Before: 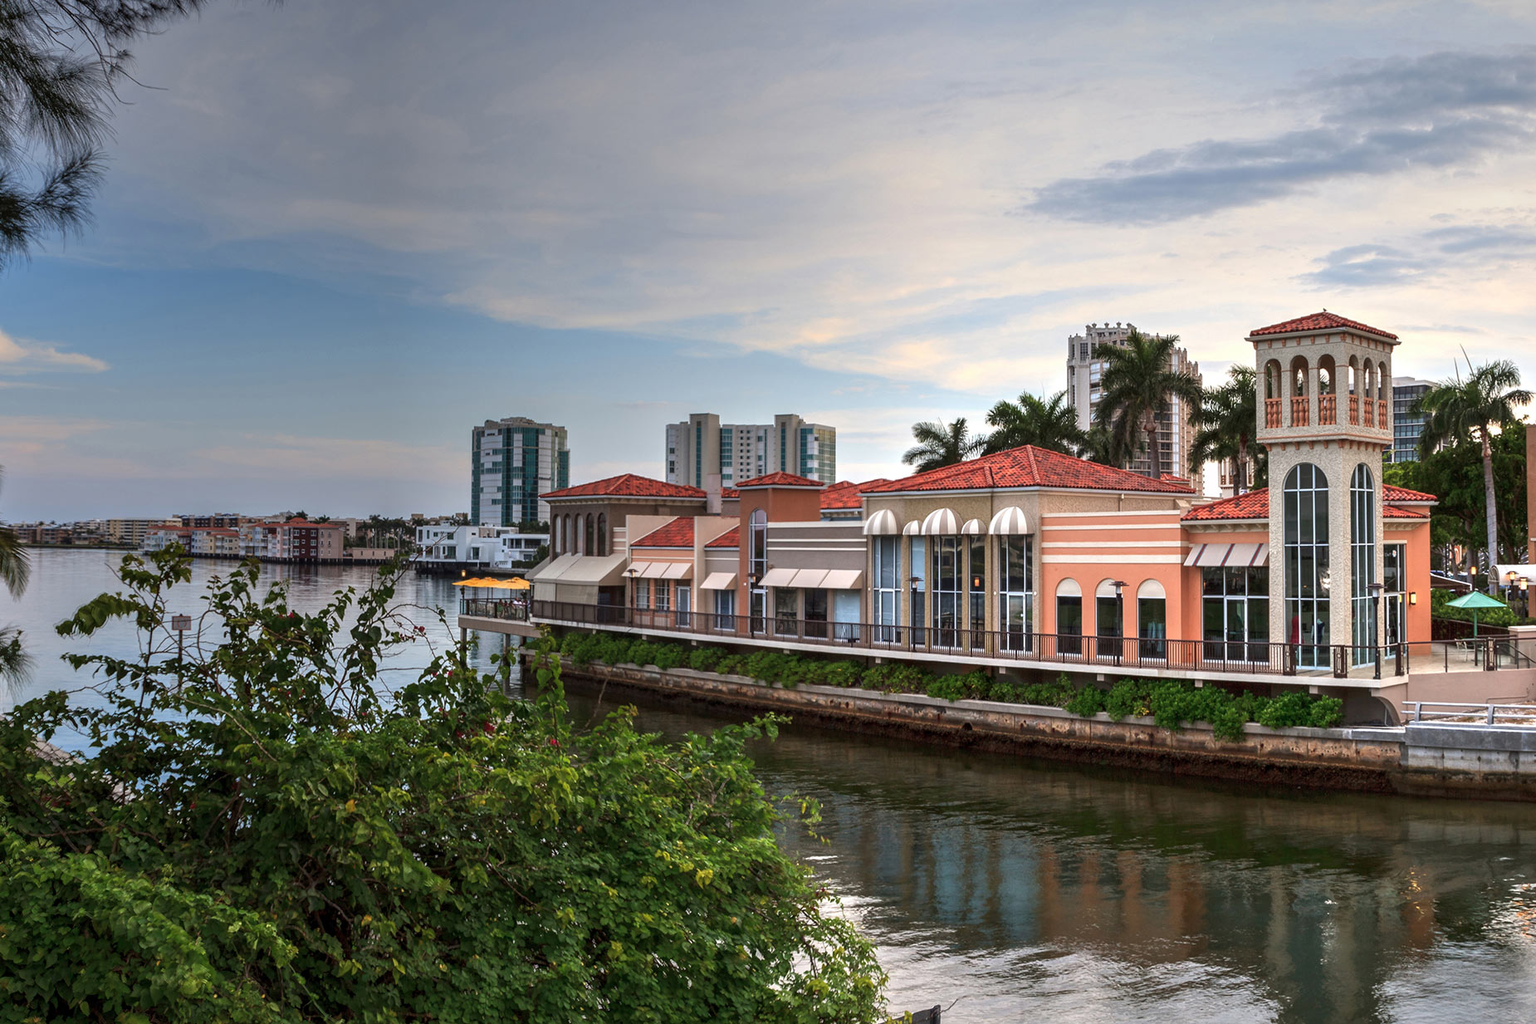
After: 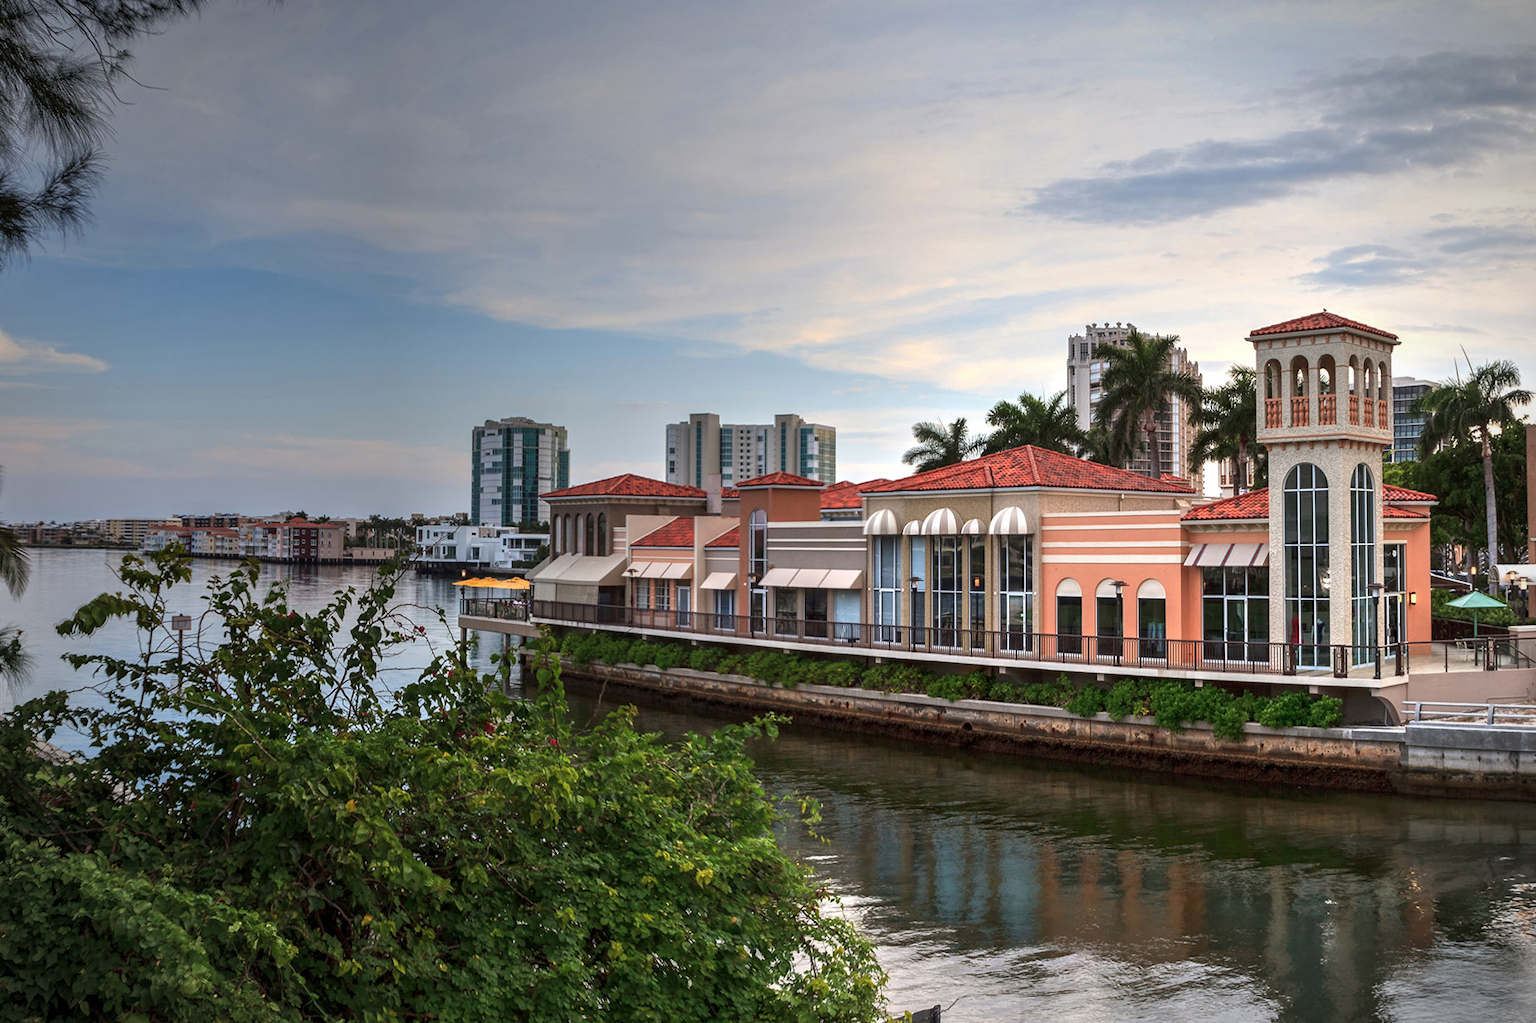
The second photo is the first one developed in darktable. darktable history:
vignetting: fall-off start 79.88%
contrast equalizer: y [[0.5 ×6], [0.5 ×6], [0.5, 0.5, 0.501, 0.545, 0.707, 0.863], [0 ×6], [0 ×6]]
